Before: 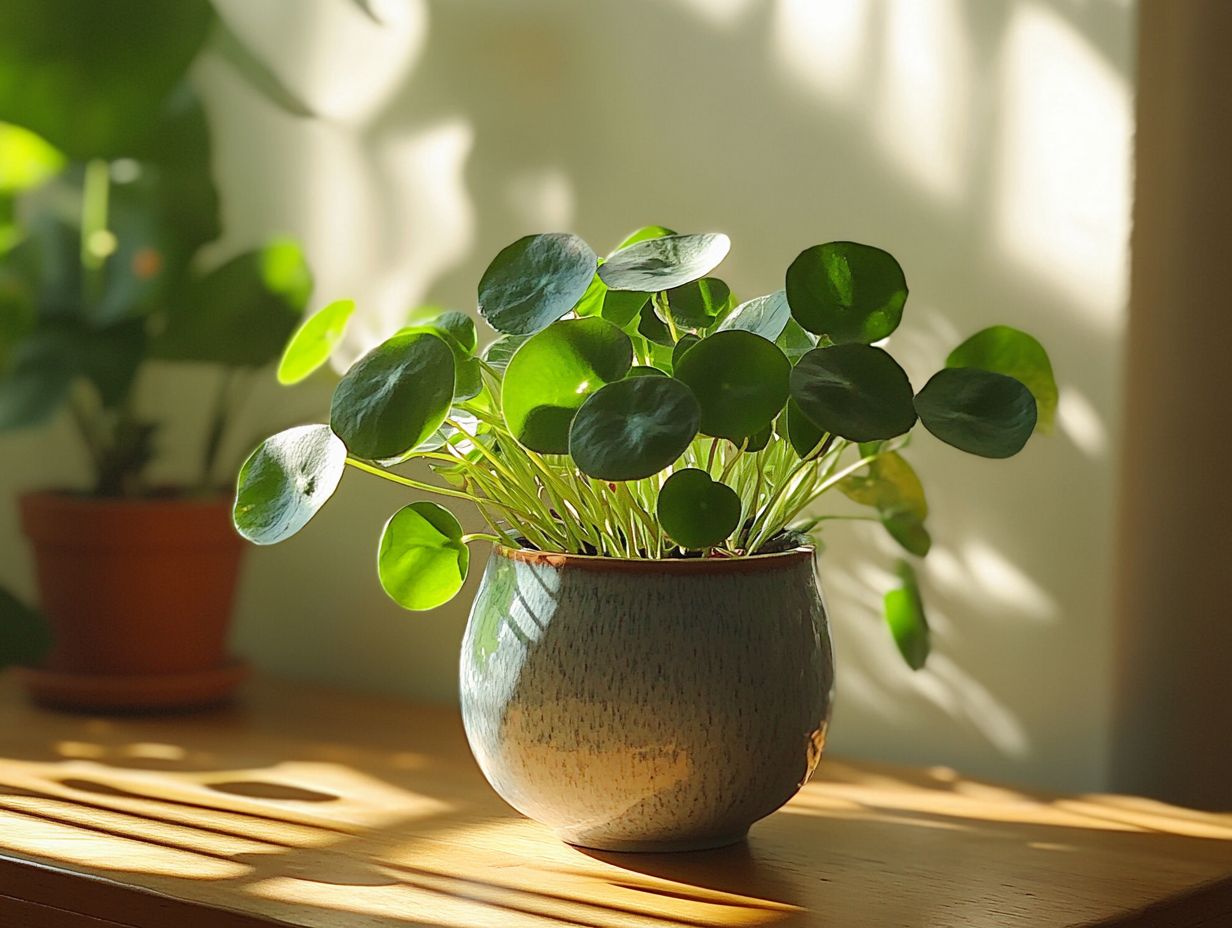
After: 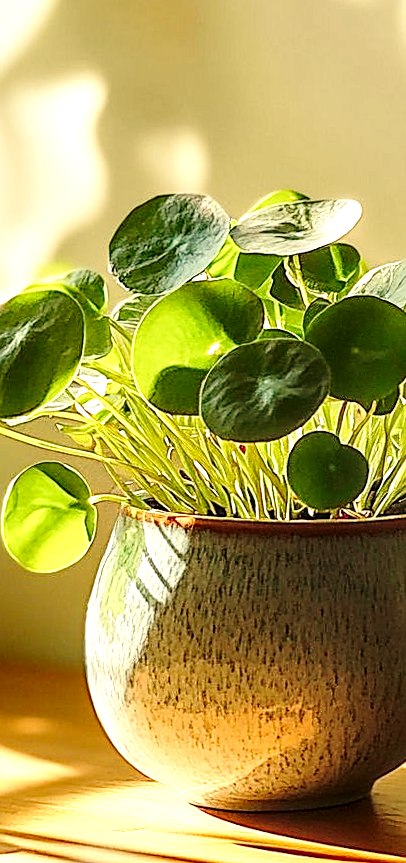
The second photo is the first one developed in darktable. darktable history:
rotate and perspective: rotation 0.679°, lens shift (horizontal) 0.136, crop left 0.009, crop right 0.991, crop top 0.078, crop bottom 0.95
white balance: red 1.123, blue 0.83
crop: left 33.36%, right 33.36%
base curve: curves: ch0 [(0, 0) (0.028, 0.03) (0.121, 0.232) (0.46, 0.748) (0.859, 0.968) (1, 1)], preserve colors none
sharpen: amount 0.6
local contrast: detail 160%
exposure: exposure -0.01 EV, compensate highlight preservation false
